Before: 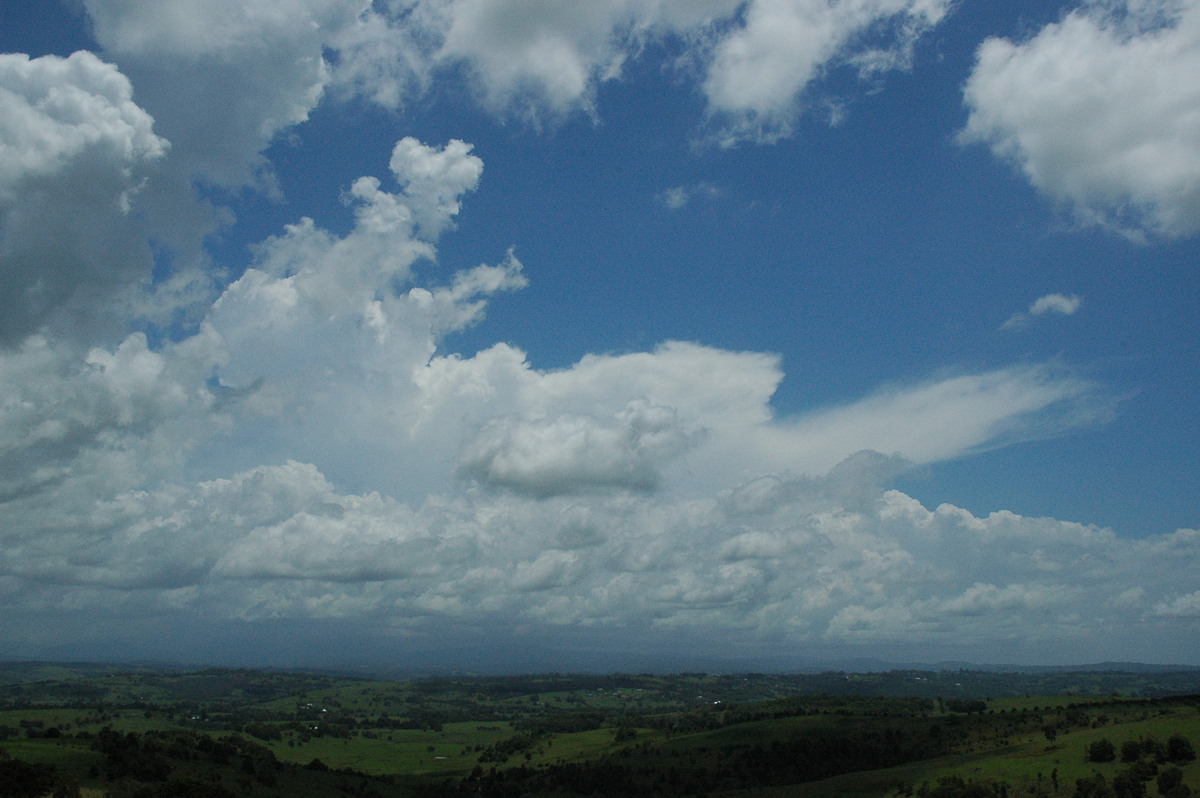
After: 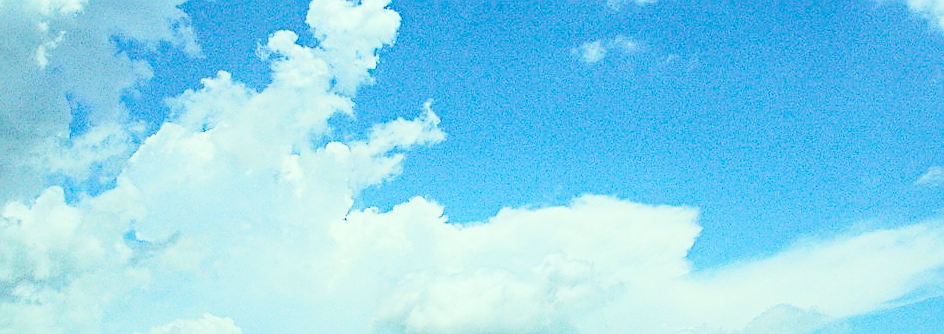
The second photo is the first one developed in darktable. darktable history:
crop: left 6.981%, top 18.356%, right 14.323%, bottom 39.683%
color correction: highlights a* -7.79, highlights b* 3.09
haze removal: compatibility mode true
sharpen: on, module defaults
tone curve: curves: ch0 [(0, 0) (0.003, 0.016) (0.011, 0.019) (0.025, 0.023) (0.044, 0.029) (0.069, 0.042) (0.1, 0.068) (0.136, 0.101) (0.177, 0.143) (0.224, 0.21) (0.277, 0.289) (0.335, 0.379) (0.399, 0.476) (0.468, 0.569) (0.543, 0.654) (0.623, 0.75) (0.709, 0.822) (0.801, 0.893) (0.898, 0.946) (1, 1)], color space Lab, independent channels, preserve colors none
base curve: curves: ch0 [(0, 0.003) (0.001, 0.002) (0.006, 0.004) (0.02, 0.022) (0.048, 0.086) (0.094, 0.234) (0.162, 0.431) (0.258, 0.629) (0.385, 0.8) (0.548, 0.918) (0.751, 0.988) (1, 1)], preserve colors none
